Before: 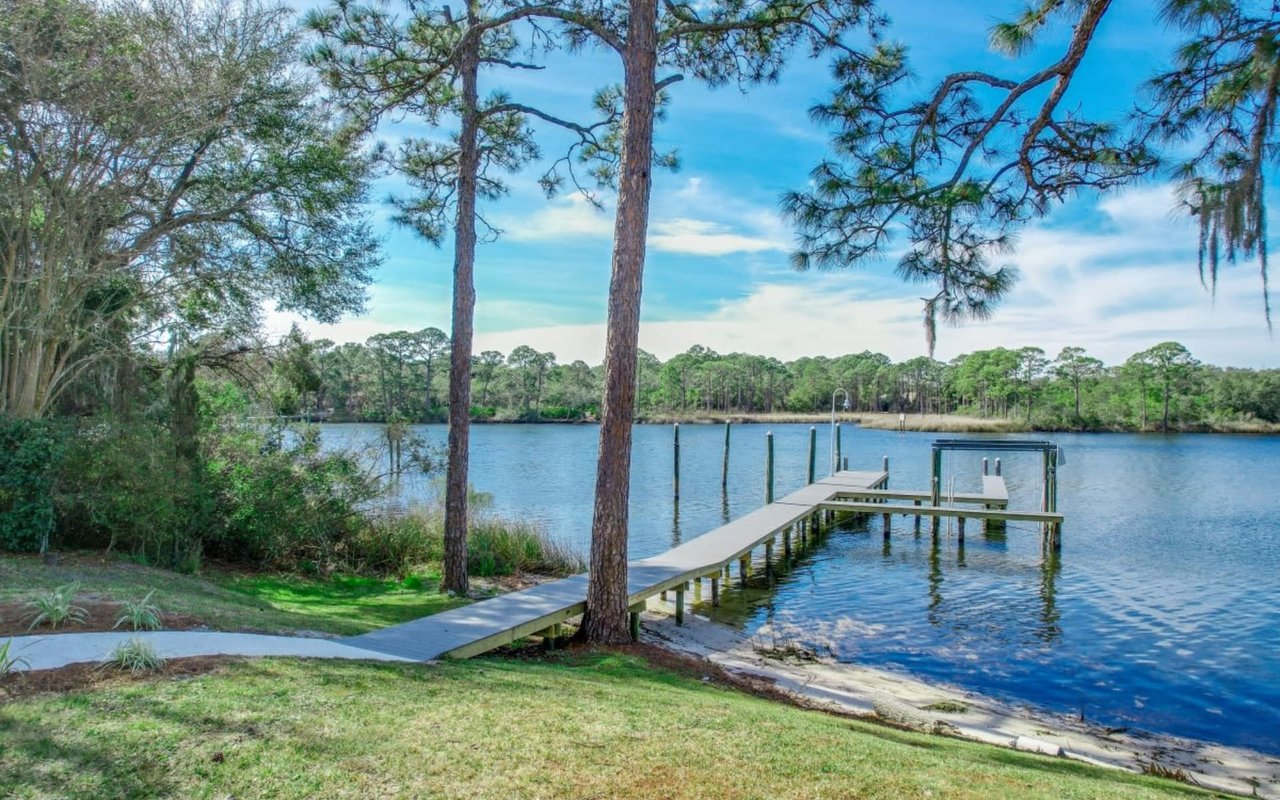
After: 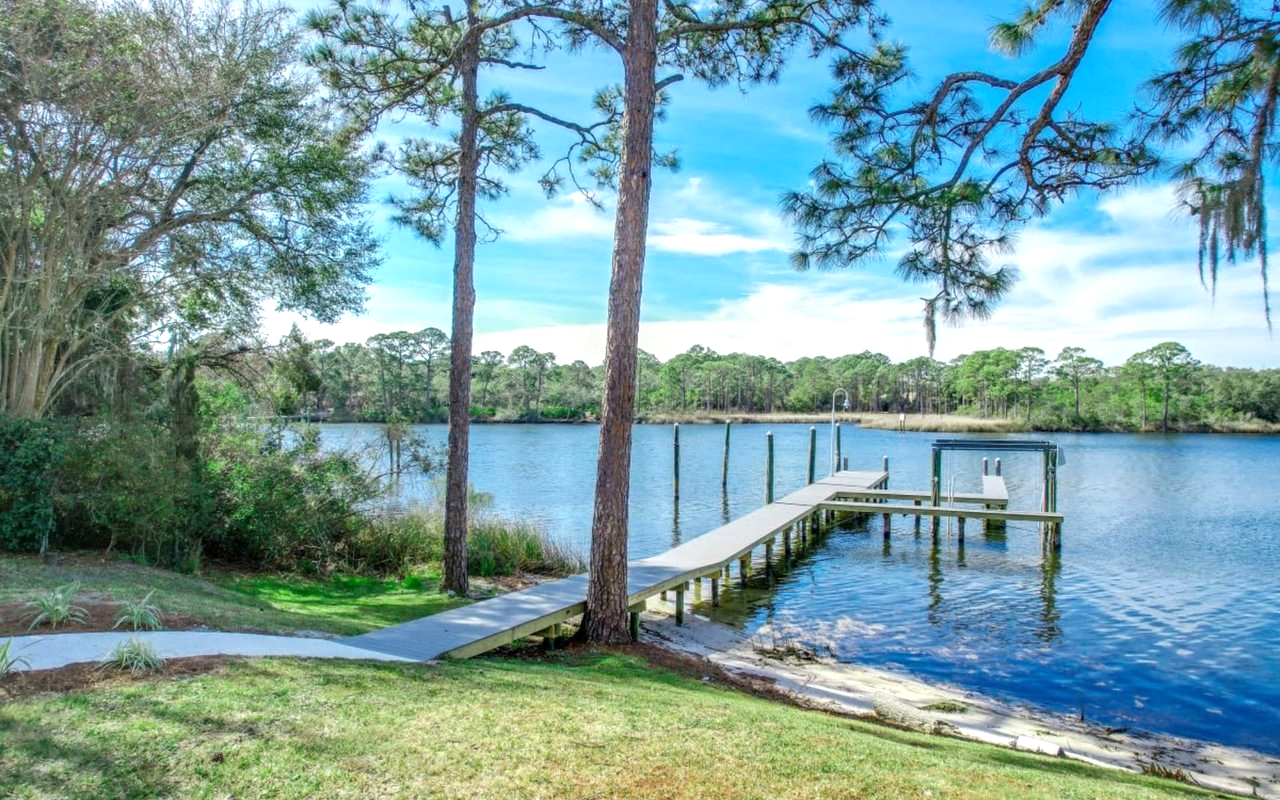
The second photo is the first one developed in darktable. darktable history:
tone equalizer: -8 EV -0.452 EV, -7 EV -0.401 EV, -6 EV -0.334 EV, -5 EV -0.191 EV, -3 EV 0.238 EV, -2 EV 0.308 EV, -1 EV 0.37 EV, +0 EV 0.41 EV
